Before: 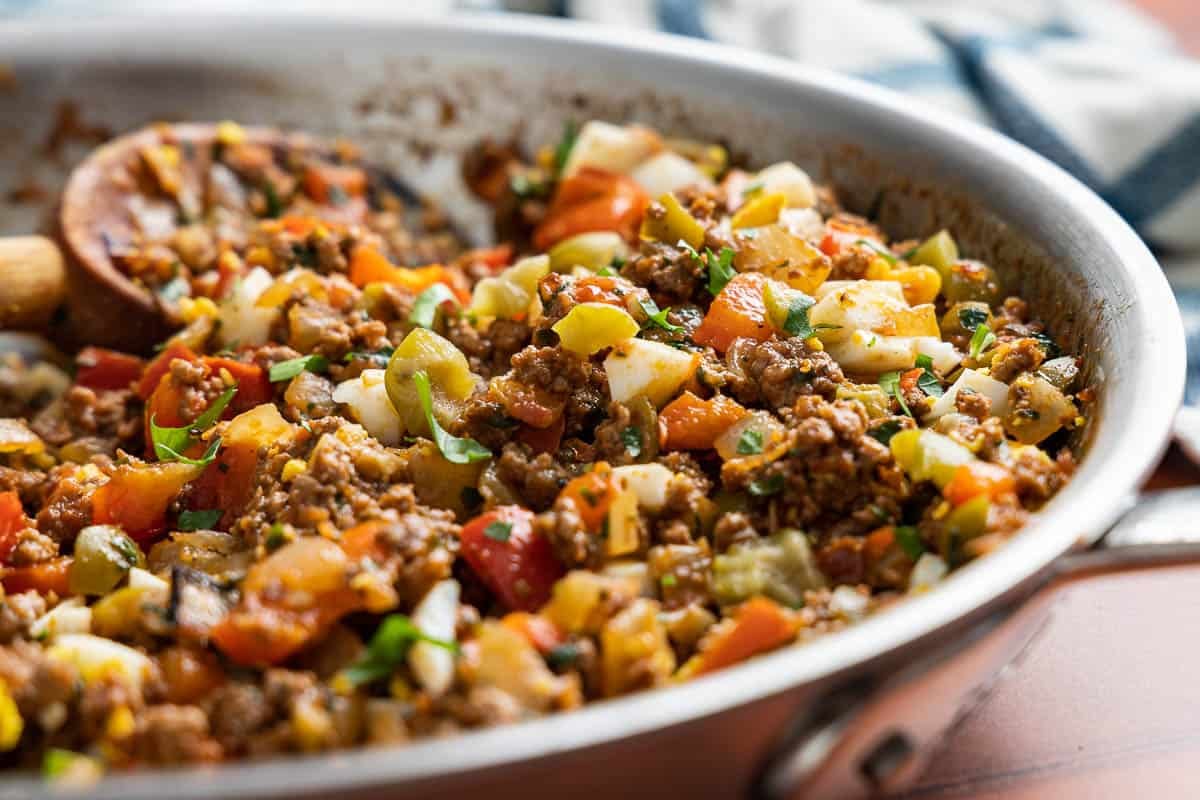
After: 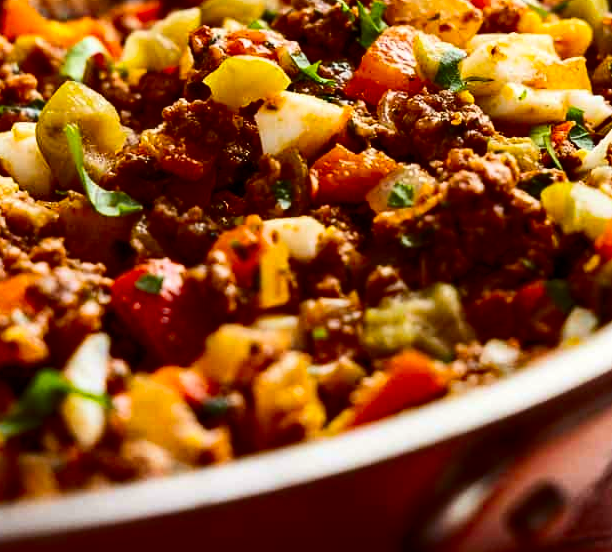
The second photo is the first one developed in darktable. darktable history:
color balance rgb: power › chroma 1.534%, power › hue 25.76°, perceptual saturation grading › global saturation 2.597%, global vibrance 20%
contrast brightness saturation: contrast 0.217, brightness -0.19, saturation 0.243
crop and rotate: left 29.095%, top 30.994%, right 19.833%
